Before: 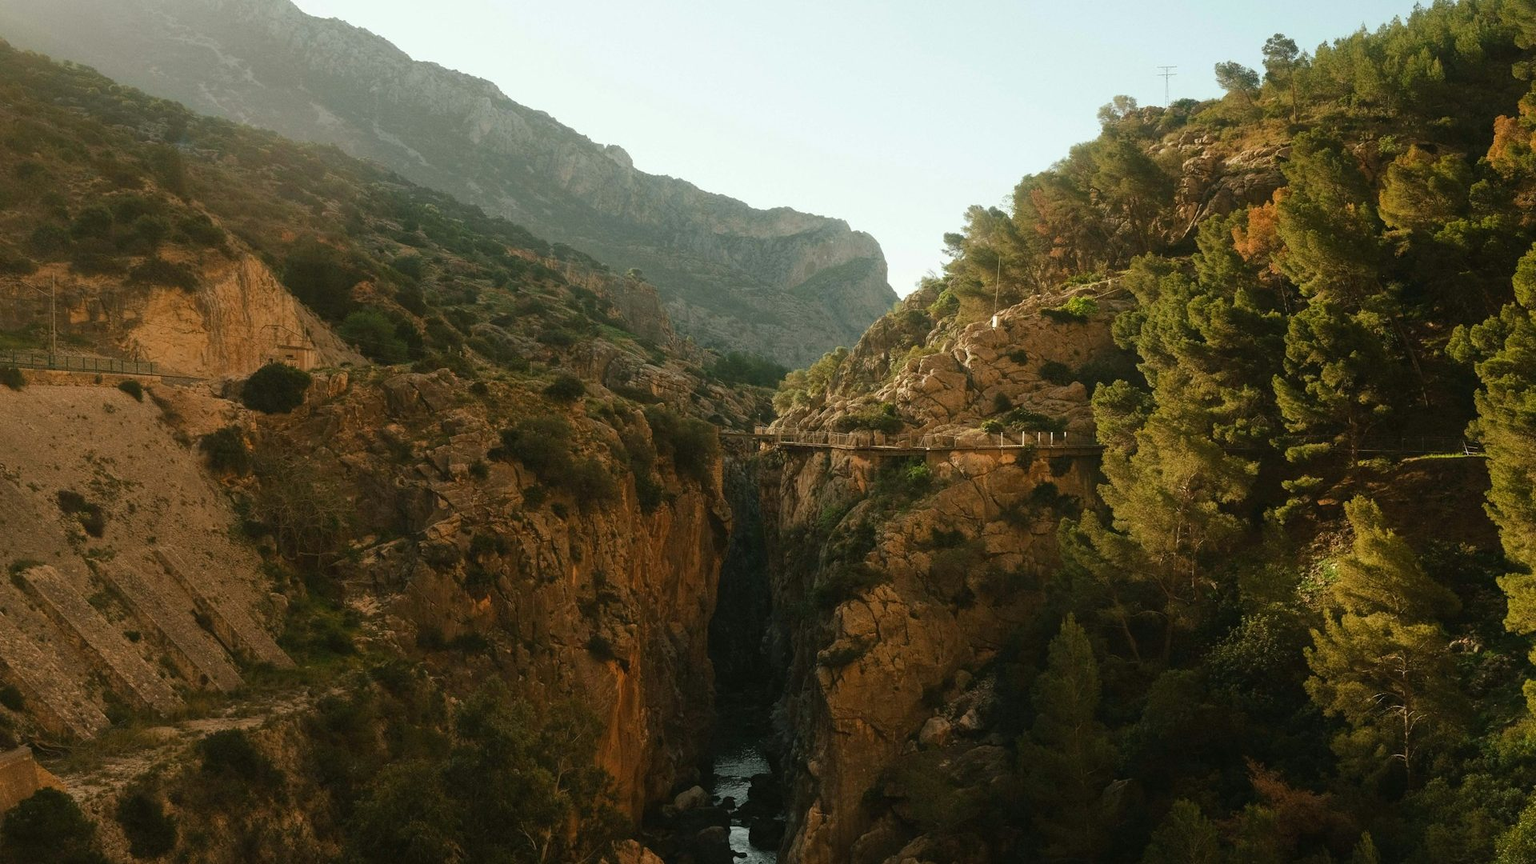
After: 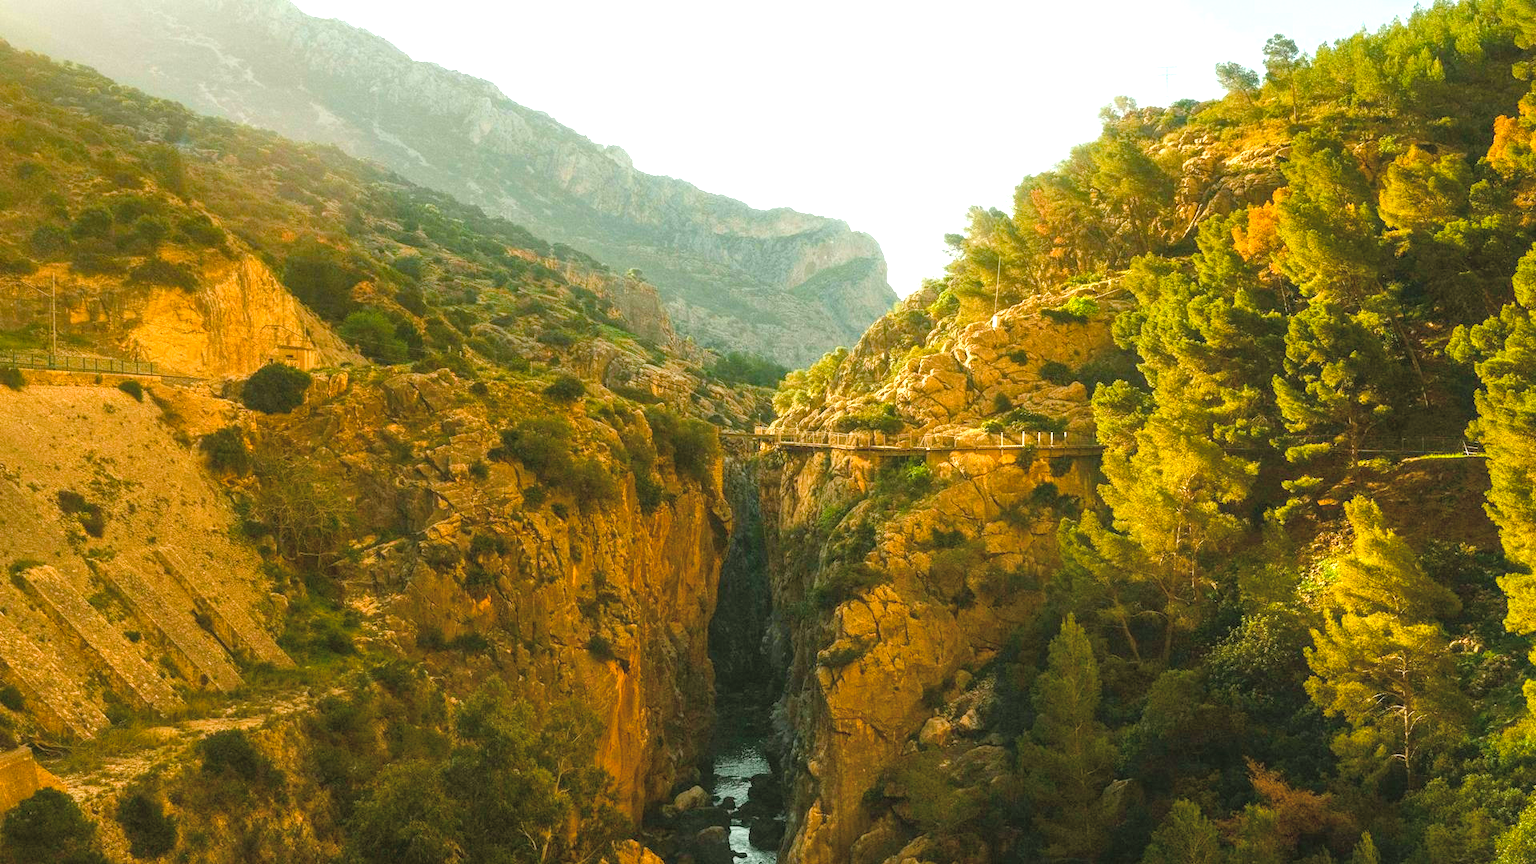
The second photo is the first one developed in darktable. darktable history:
local contrast: detail 130%
color balance rgb: perceptual saturation grading › global saturation 20%, perceptual saturation grading › highlights -25.858%, perceptual saturation grading › shadows 49.338%, perceptual brilliance grading › global brilliance 25.45%, global vibrance 20%
contrast brightness saturation: contrast 0.096, brightness 0.306, saturation 0.146
